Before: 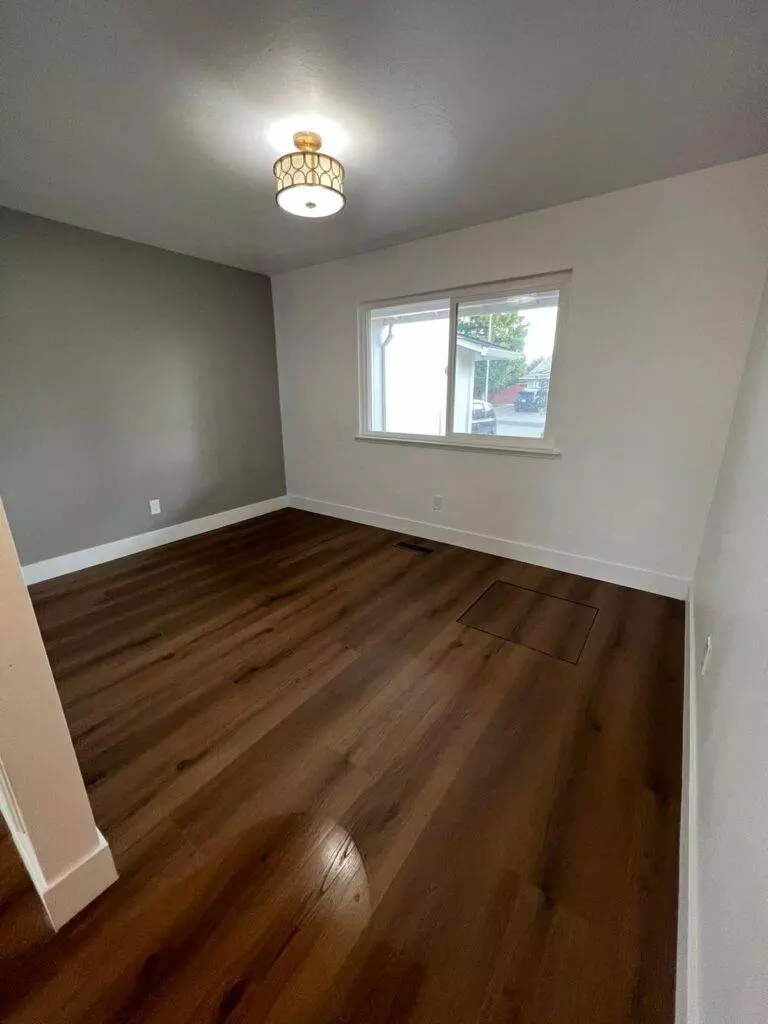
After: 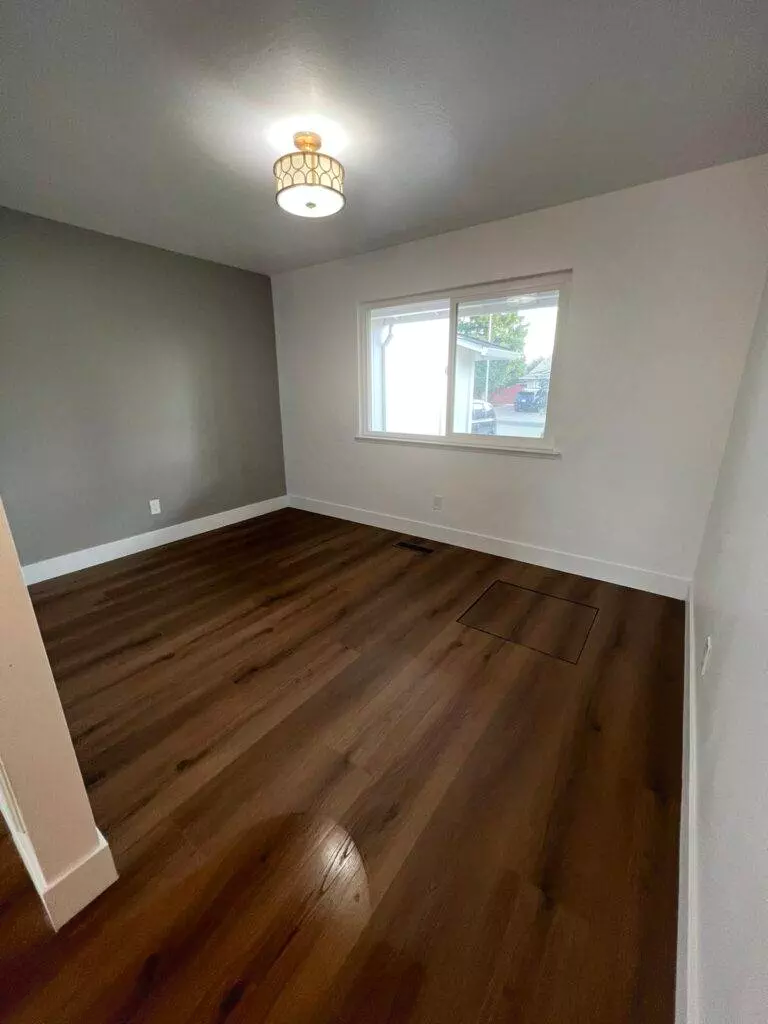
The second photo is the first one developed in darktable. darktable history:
bloom: size 9%, threshold 100%, strength 7%
shadows and highlights: shadows 62.66, white point adjustment 0.37, highlights -34.44, compress 83.82%
